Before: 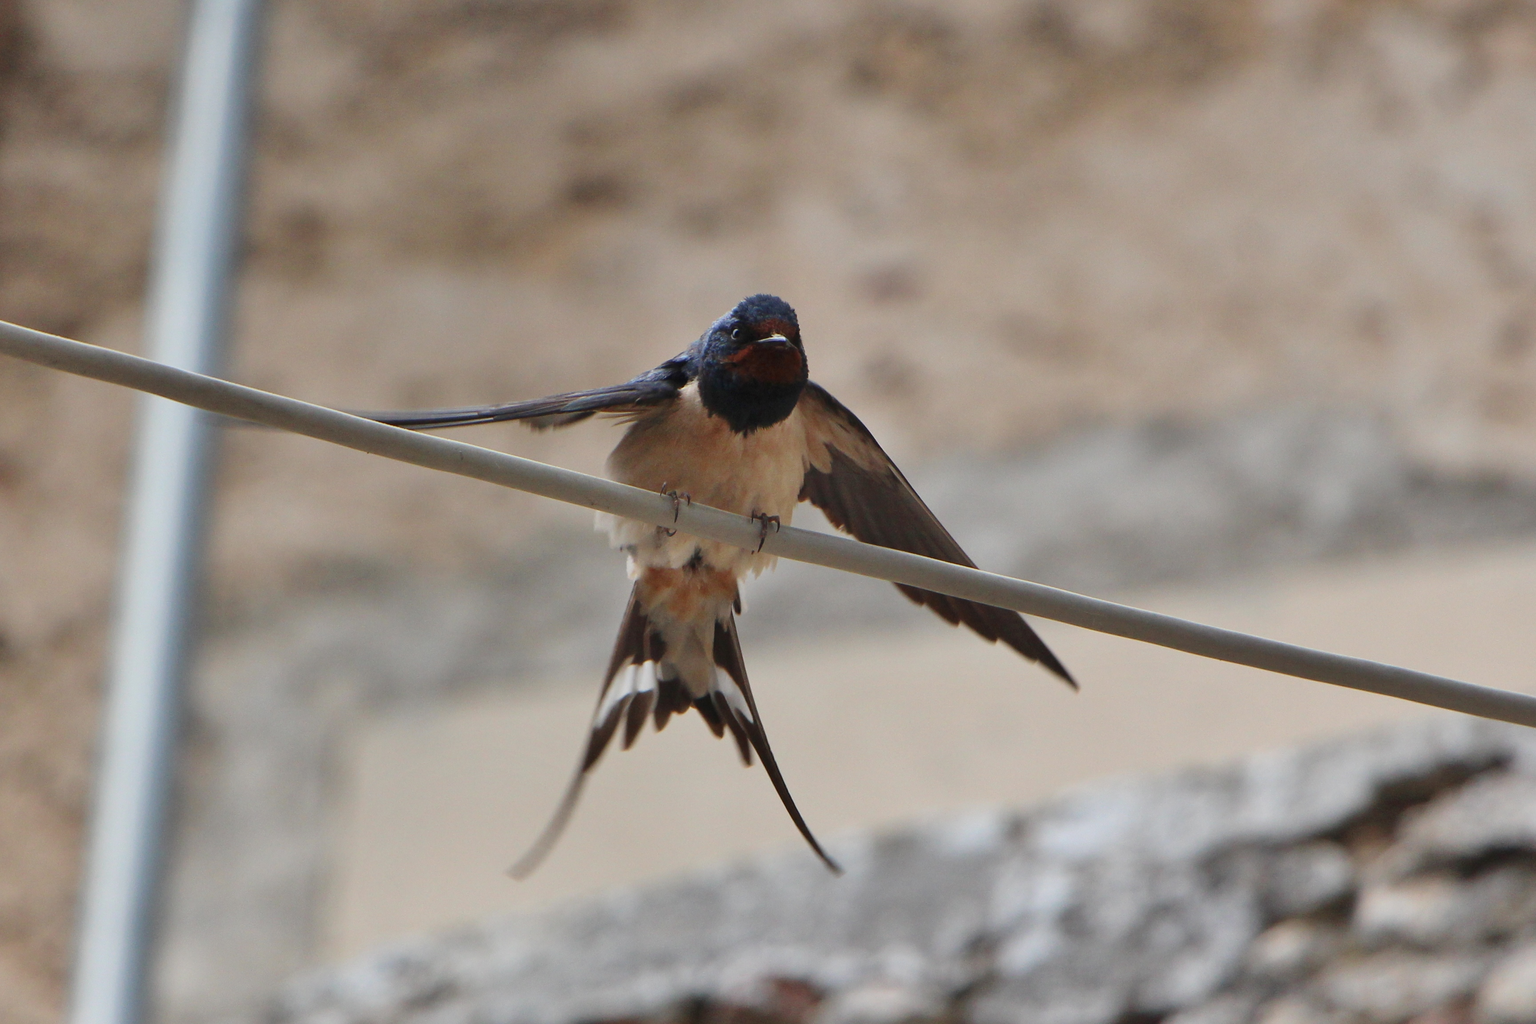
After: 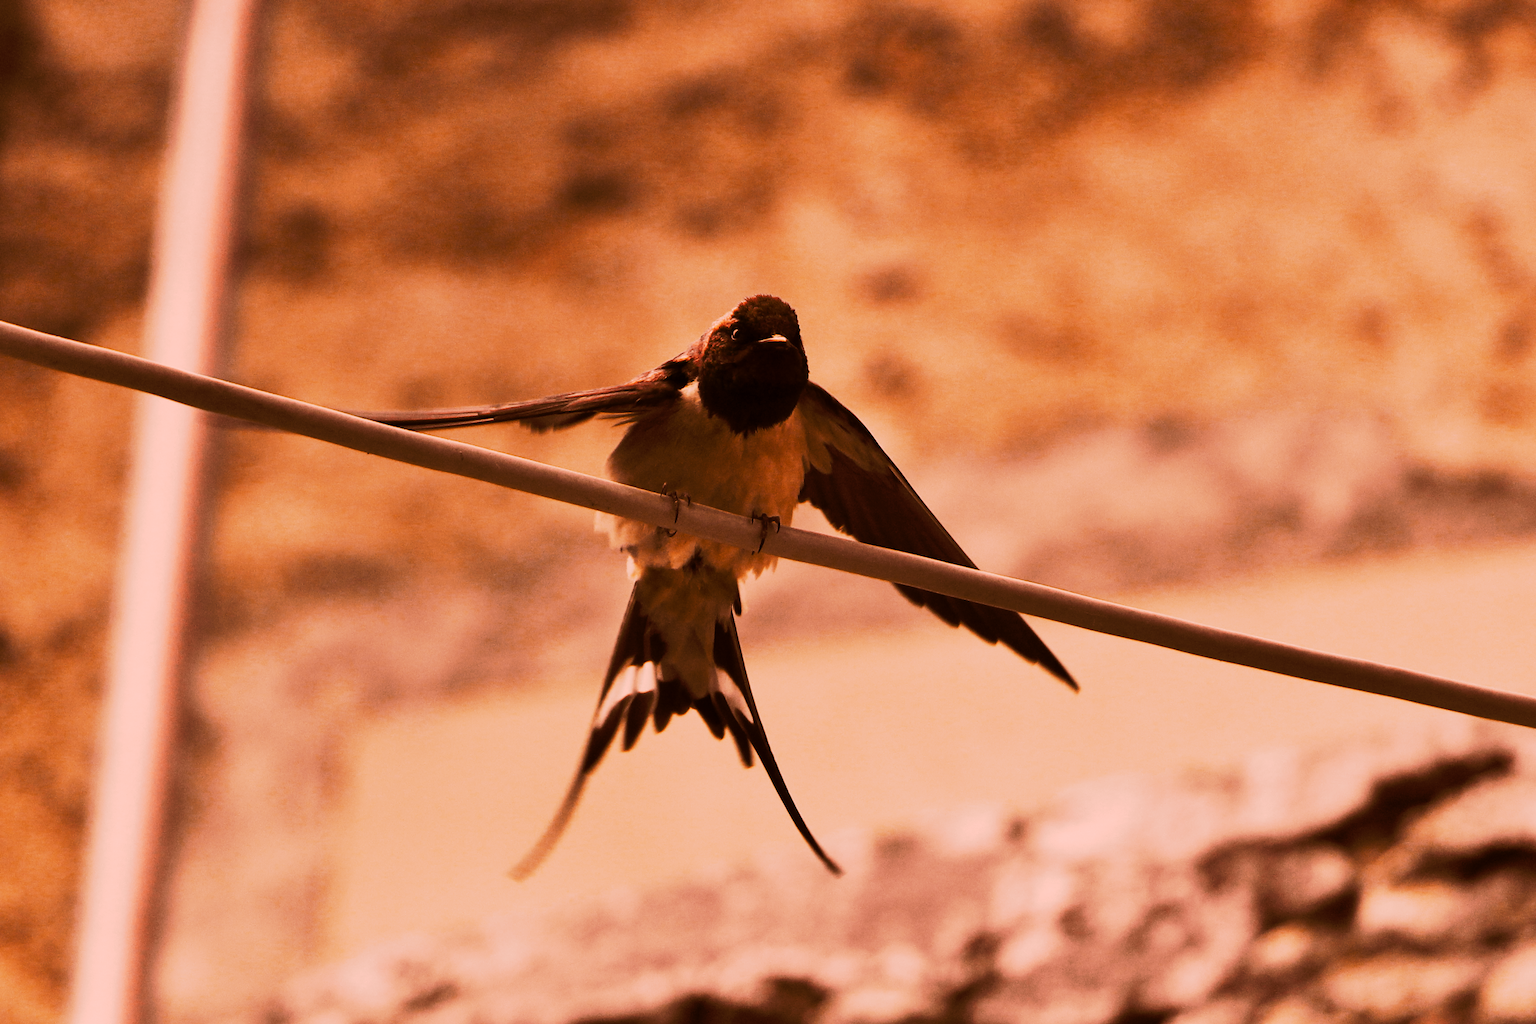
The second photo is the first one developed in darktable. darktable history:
tone curve: curves: ch0 [(0, 0) (0.003, 0.002) (0.011, 0.002) (0.025, 0.002) (0.044, 0.007) (0.069, 0.014) (0.1, 0.026) (0.136, 0.04) (0.177, 0.061) (0.224, 0.1) (0.277, 0.151) (0.335, 0.198) (0.399, 0.272) (0.468, 0.387) (0.543, 0.553) (0.623, 0.716) (0.709, 0.8) (0.801, 0.855) (0.898, 0.897) (1, 1)], preserve colors none
color look up table: target L [68.84, 57.68, 77.52, 72, 45.67, 49.08, 52.29, 43.08, 27.51, 202.02, 59.04, 68.03, 58.42, 50.54, 51.13, 48.71, 44.01, 50.99, 30.16, 28.3, 16.2, 90.83, 74.6, 78.79, 78.03, 71.5, 68.89, 63.27, 54.07, 67.99, 59.58, 67.98, 64.03, 34.03, 63.78, 27.48, 31.69, 28.64, 10.73, 22.52, 93.39, 72.87, 81.75, 69.06, 68.08, 67.03, 69.75, 45.45, 6.199], target a [41.22, 39.61, 35, 38.51, 22.48, 22.63, 16.8, 21.95, 24.98, 0, 34.21, 39.31, 34.38, 20.28, 20.38, 18.7, 17.49, 17.88, 26.63, 22.8, 18.41, 30.58, 37.85, 35.91, 37.23, 31.54, 33.7, 35.53, 14.02, 34.44, 31.26, 34.42, 34.69, 24.59, 34.32, 21.29, 22.93, 23.7, 15.6, 17.06, 27.74, 37, 35.47, 39.23, 34.99, 38.45, 40.89, 17.78, 4.4], target b [26, 44.12, 27.05, 25.27, 41.76, 42.01, 38.22, 41.08, 33.94, -0.001, 41.51, 27.98, 41.53, 41.63, 41.75, 41.33, 40.19, 41.3, 35.94, 34.79, 20.82, 27.06, 27.64, 23.4, 31.25, 45.56, 46.18, 42.9, 14.13, 44.99, 32.1, 45.09, 42.87, 38.09, 42.98, 27.46, 37.01, 35.24, 13.32, 28.63, 21.23, 27.65, 29.28, 30.4, 42.23, 27.26, 24.81, 40.57, 9.95], num patches 49
